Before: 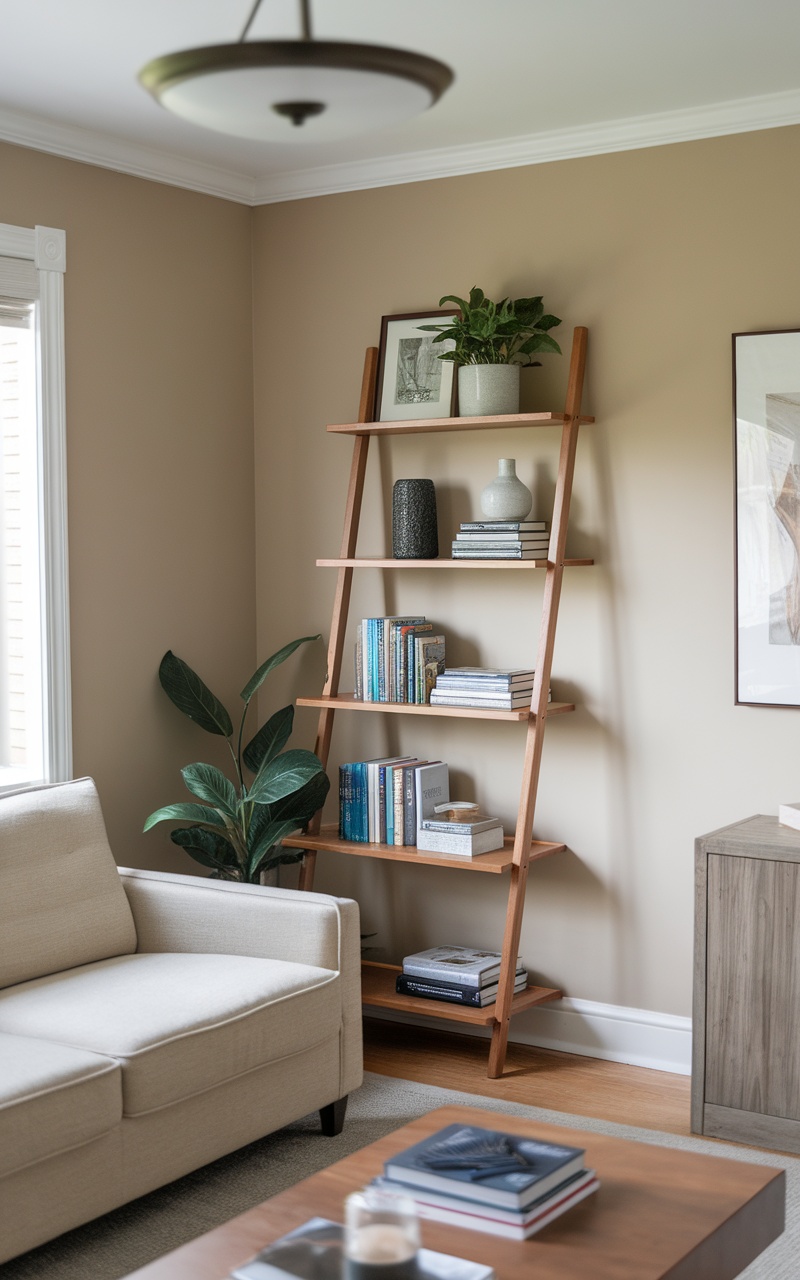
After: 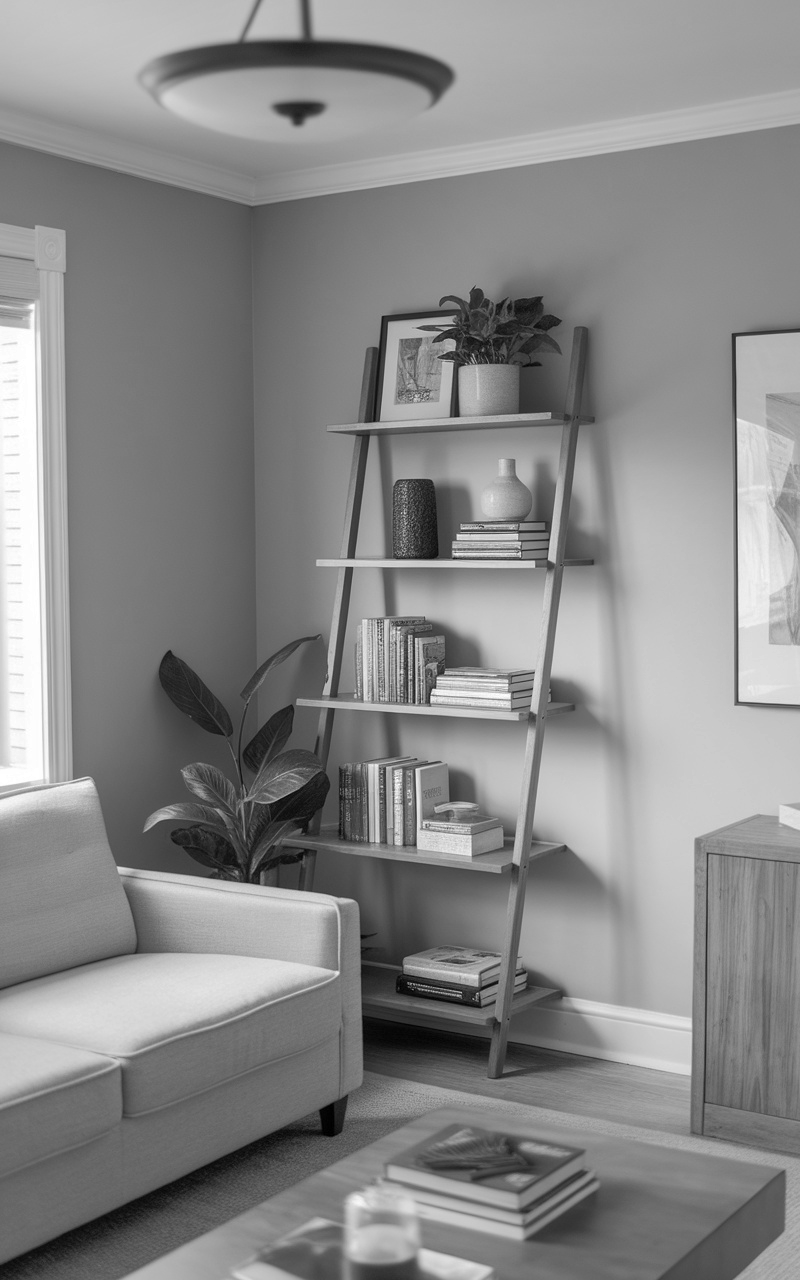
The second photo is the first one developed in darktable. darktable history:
monochrome: on, module defaults
tone equalizer: on, module defaults
shadows and highlights: on, module defaults
